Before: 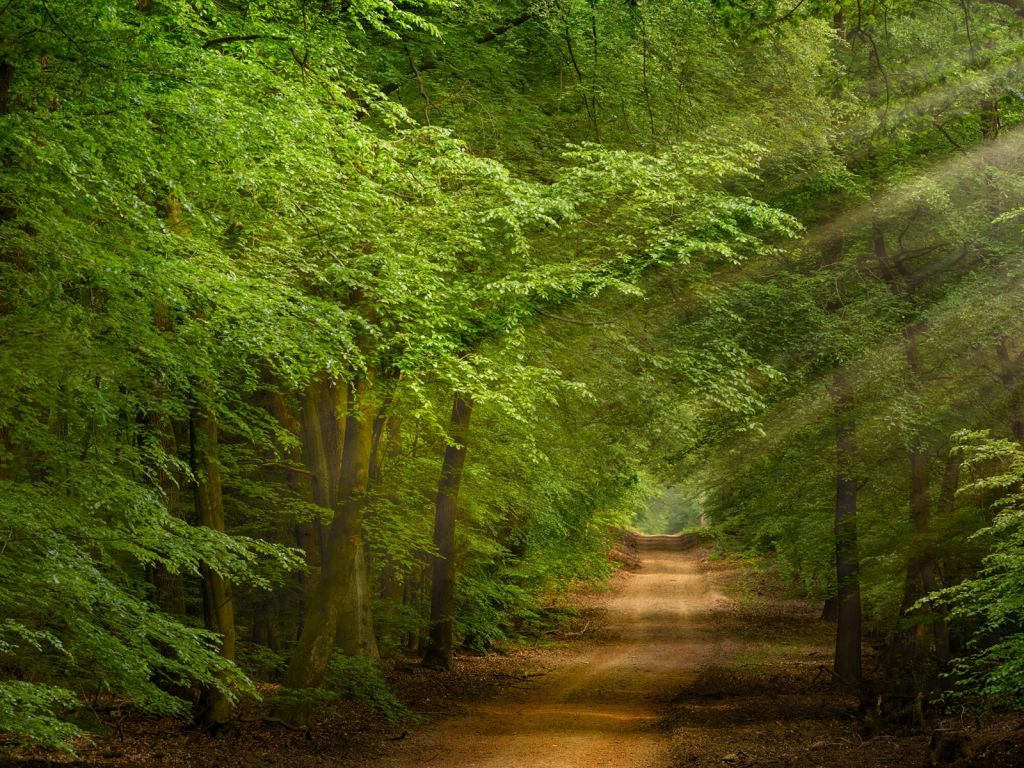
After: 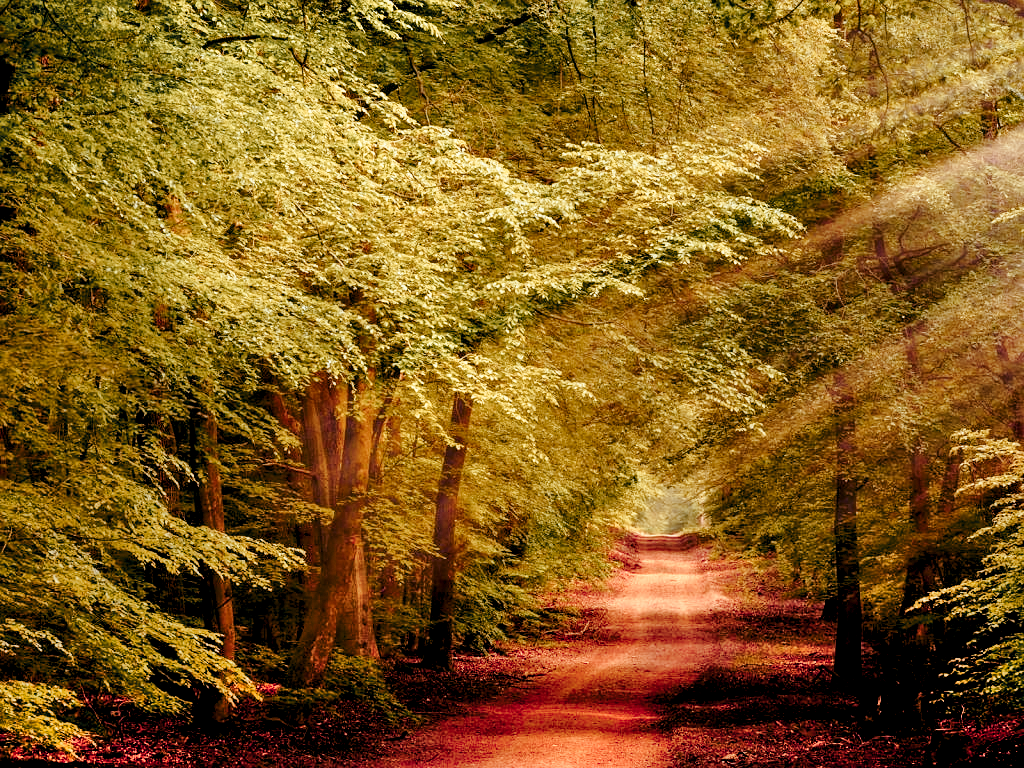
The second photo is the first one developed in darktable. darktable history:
shadows and highlights: low approximation 0.01, soften with gaussian
color zones: curves: ch1 [(0.263, 0.53) (0.376, 0.287) (0.487, 0.512) (0.748, 0.547) (1, 0.513)]; ch2 [(0.262, 0.45) (0.751, 0.477)], mix 31.98%
sharpen: radius 1.272, amount 0.305, threshold 0
rgb levels: mode RGB, independent channels, levels [[0, 0.474, 1], [0, 0.5, 1], [0, 0.5, 1]]
exposure: black level correction 0.012, compensate highlight preservation false
base curve: curves: ch0 [(0, 0) (0.028, 0.03) (0.121, 0.232) (0.46, 0.748) (0.859, 0.968) (1, 1)], preserve colors none
color balance: input saturation 80.07%
